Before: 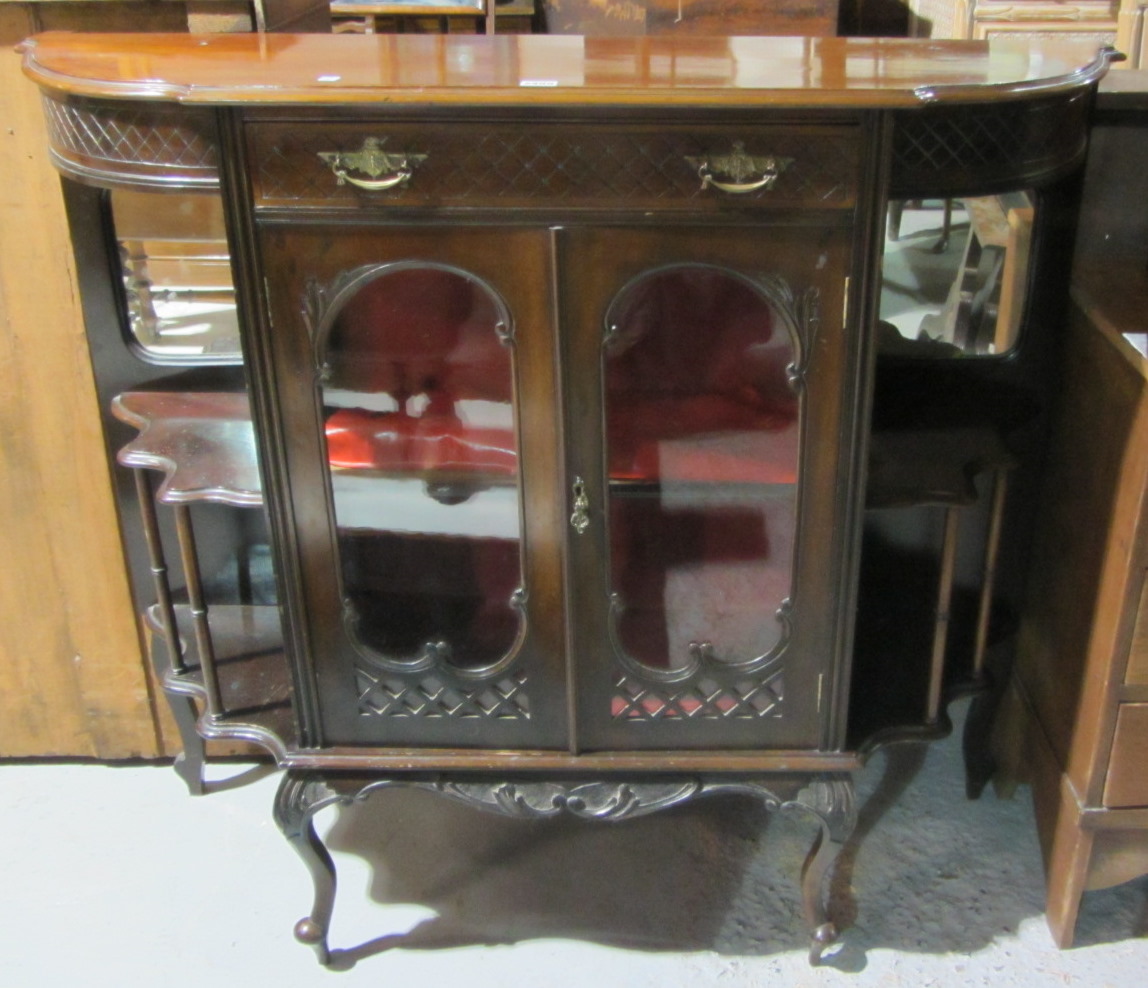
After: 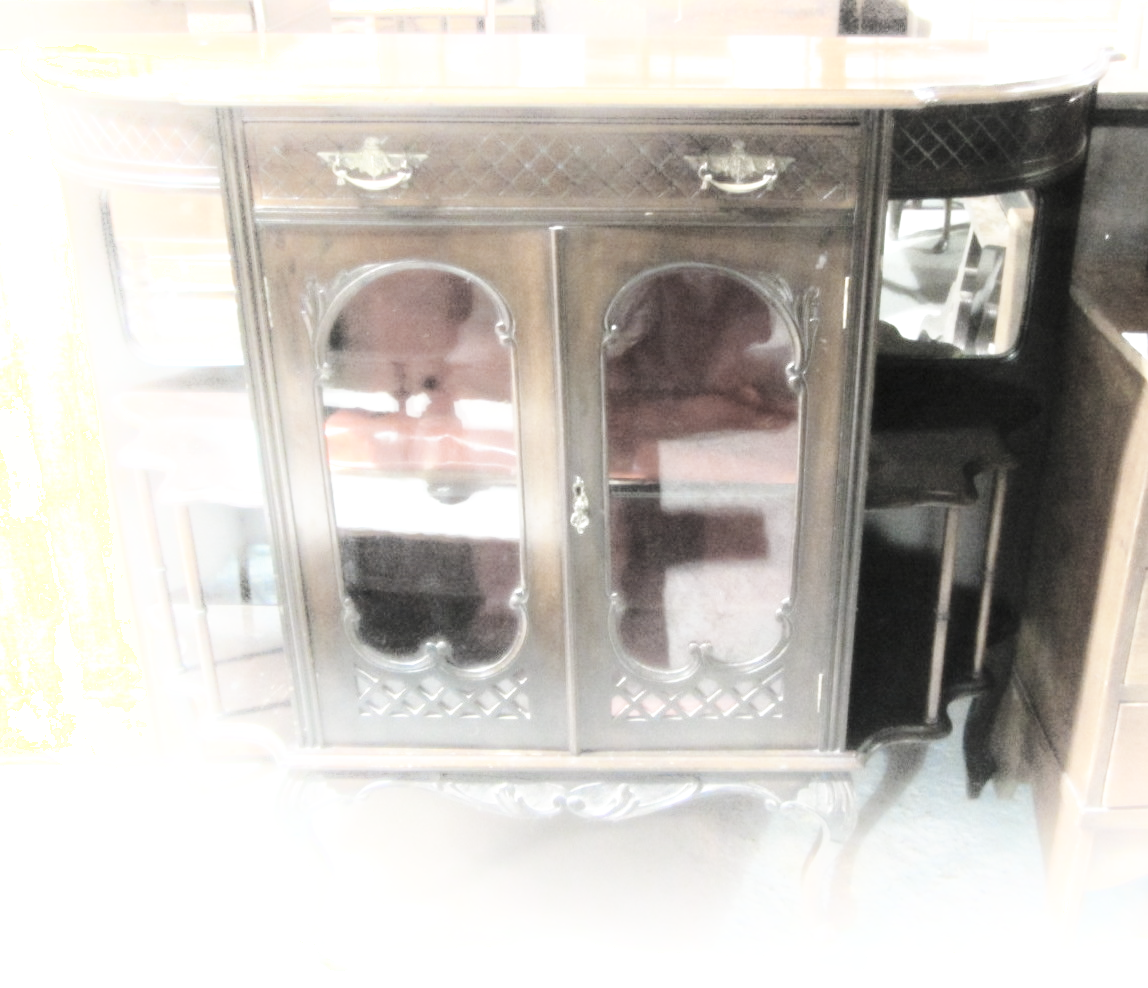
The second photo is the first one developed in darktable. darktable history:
tone equalizer: -8 EV -0.441 EV, -7 EV -0.407 EV, -6 EV -0.341 EV, -5 EV -0.203 EV, -3 EV 0.235 EV, -2 EV 0.309 EV, -1 EV 0.368 EV, +0 EV 0.392 EV, smoothing diameter 24.85%, edges refinement/feathering 7.82, preserve details guided filter
contrast brightness saturation: contrast 0.05, brightness 0.063, saturation 0.015
color zones: curves: ch1 [(0.238, 0.163) (0.476, 0.2) (0.733, 0.322) (0.848, 0.134)]
exposure: black level correction 0, exposure 1 EV, compensate exposure bias true, compensate highlight preservation false
shadows and highlights: shadows -21.67, highlights 98.58, soften with gaussian
base curve: curves: ch0 [(0, 0) (0.028, 0.03) (0.121, 0.232) (0.46, 0.748) (0.859, 0.968) (1, 1)], preserve colors none
